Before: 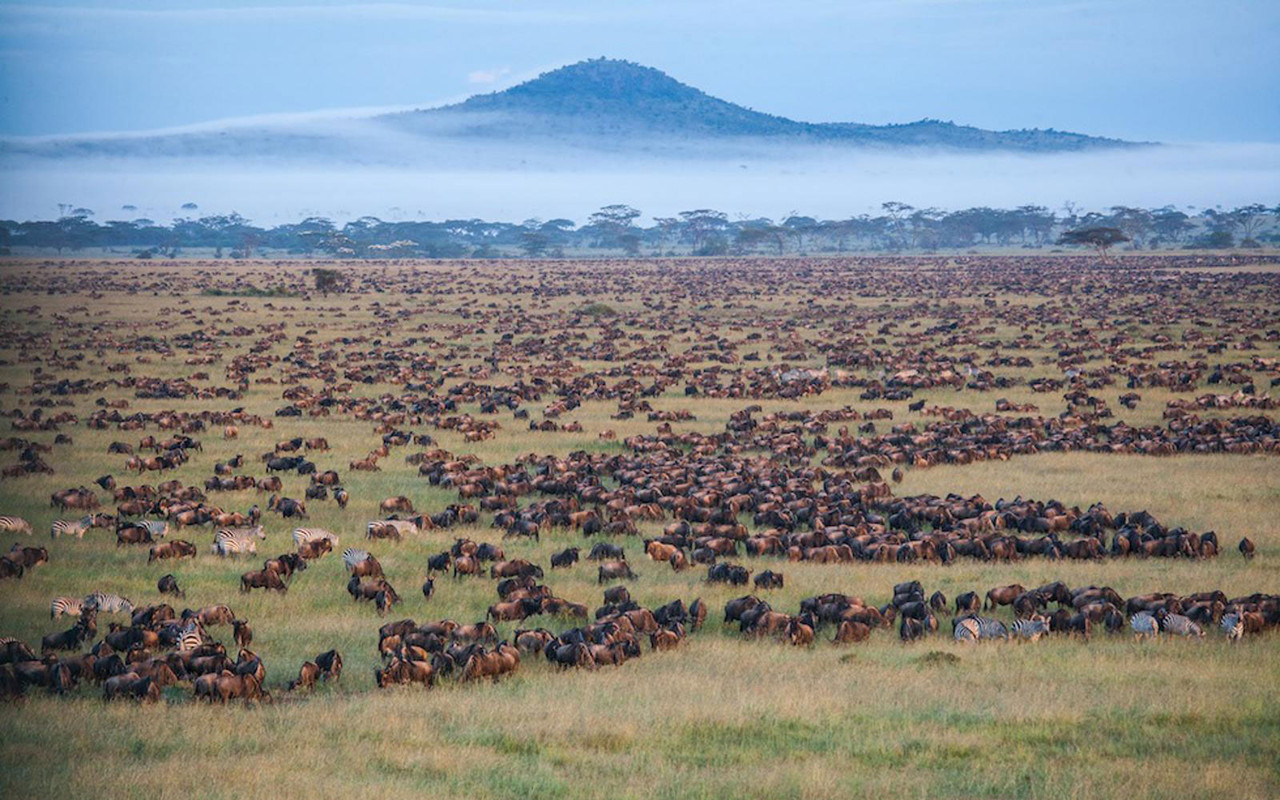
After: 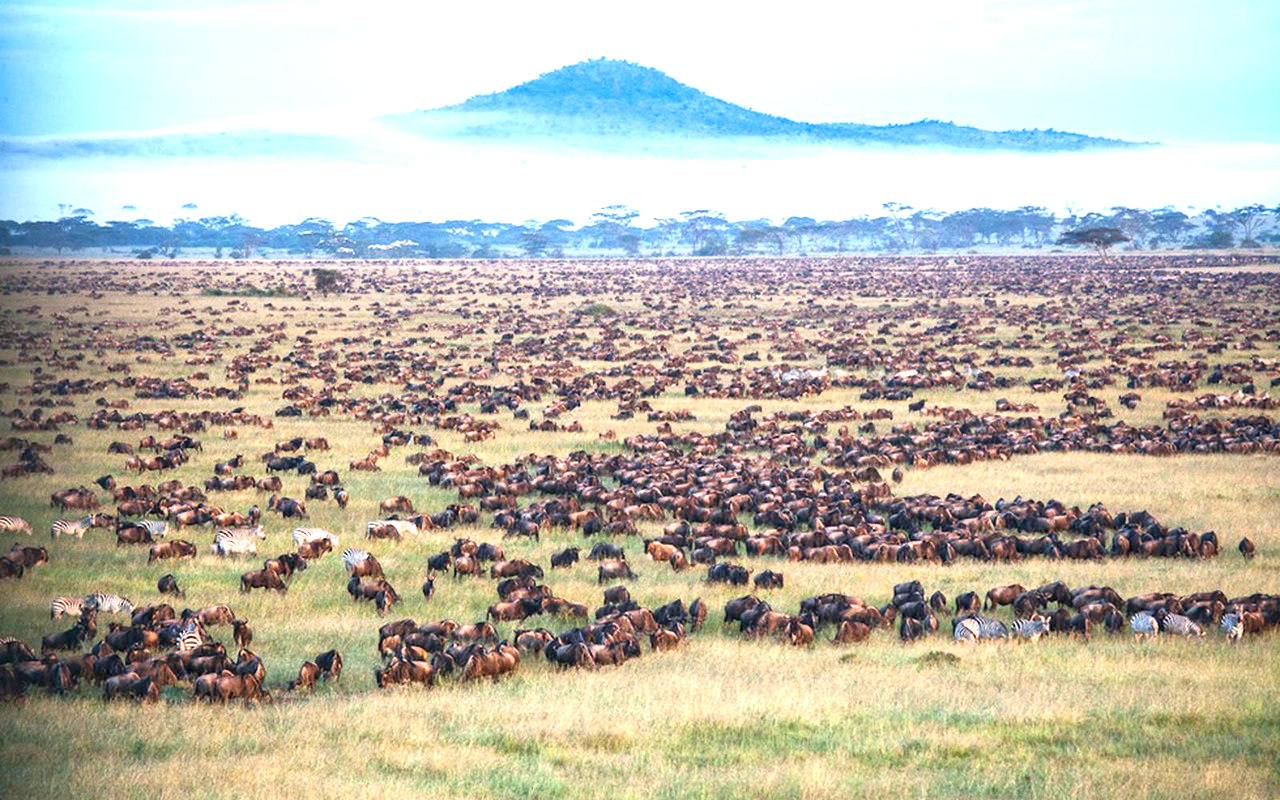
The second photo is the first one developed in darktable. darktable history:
exposure: black level correction 0, exposure 1.3 EV, compensate exposure bias true, compensate highlight preservation false
contrast brightness saturation: brightness -0.09
